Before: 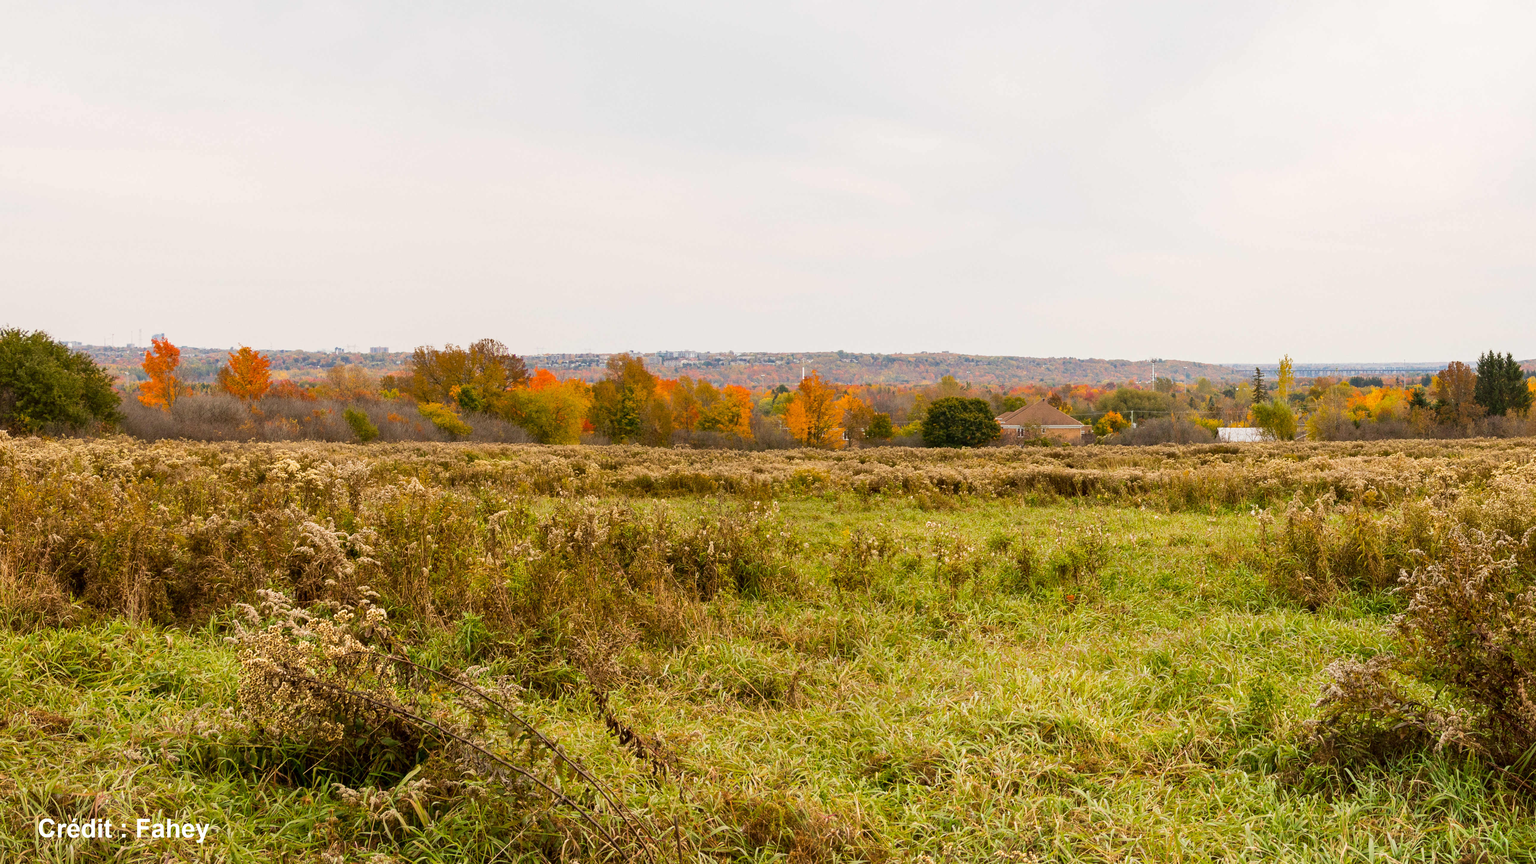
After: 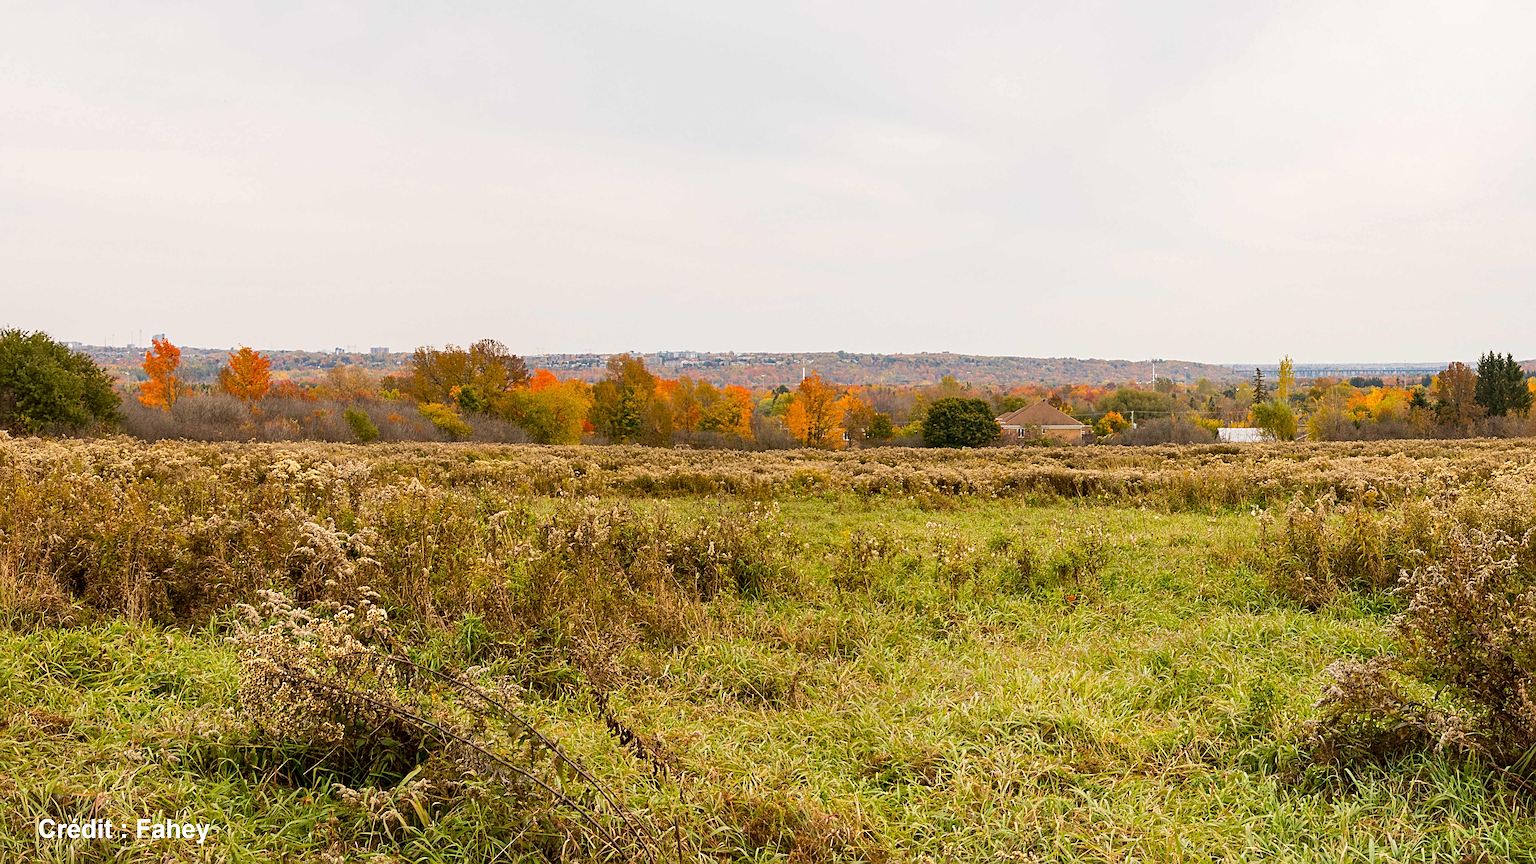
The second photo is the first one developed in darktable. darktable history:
sharpen: radius 4.922
